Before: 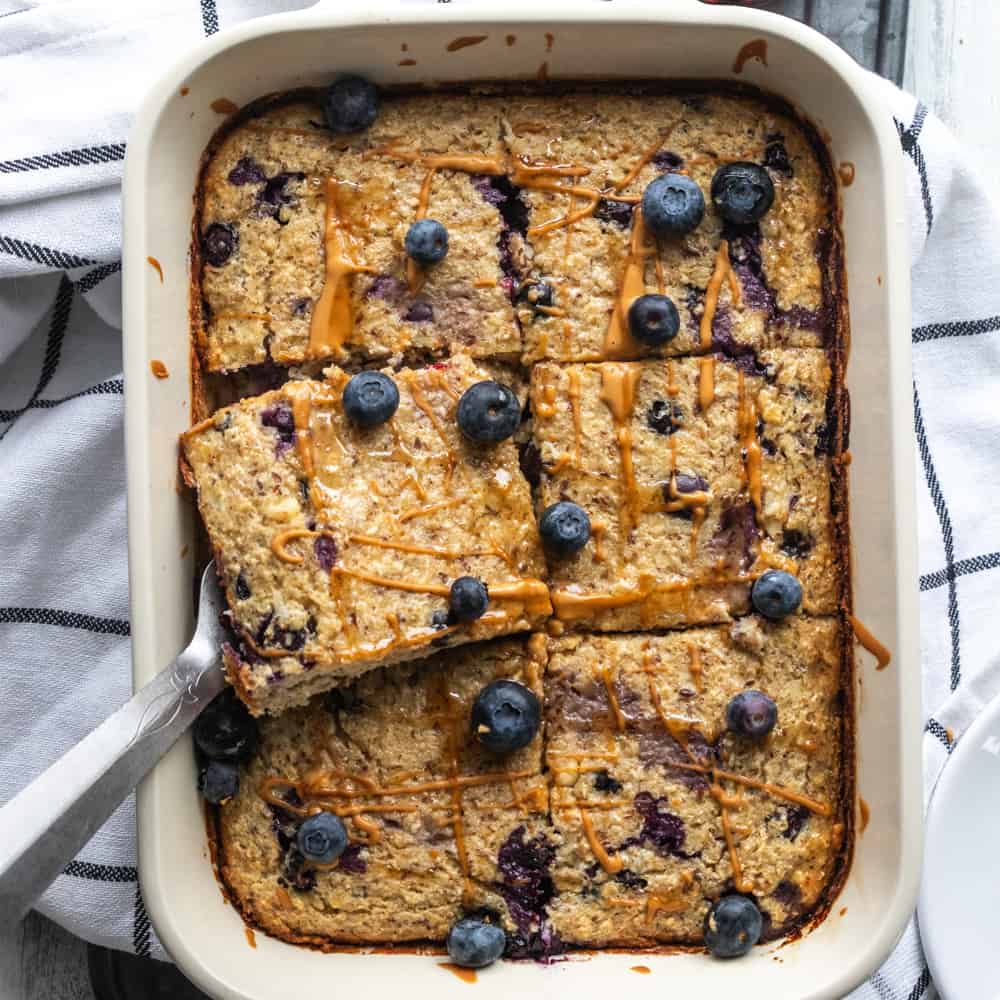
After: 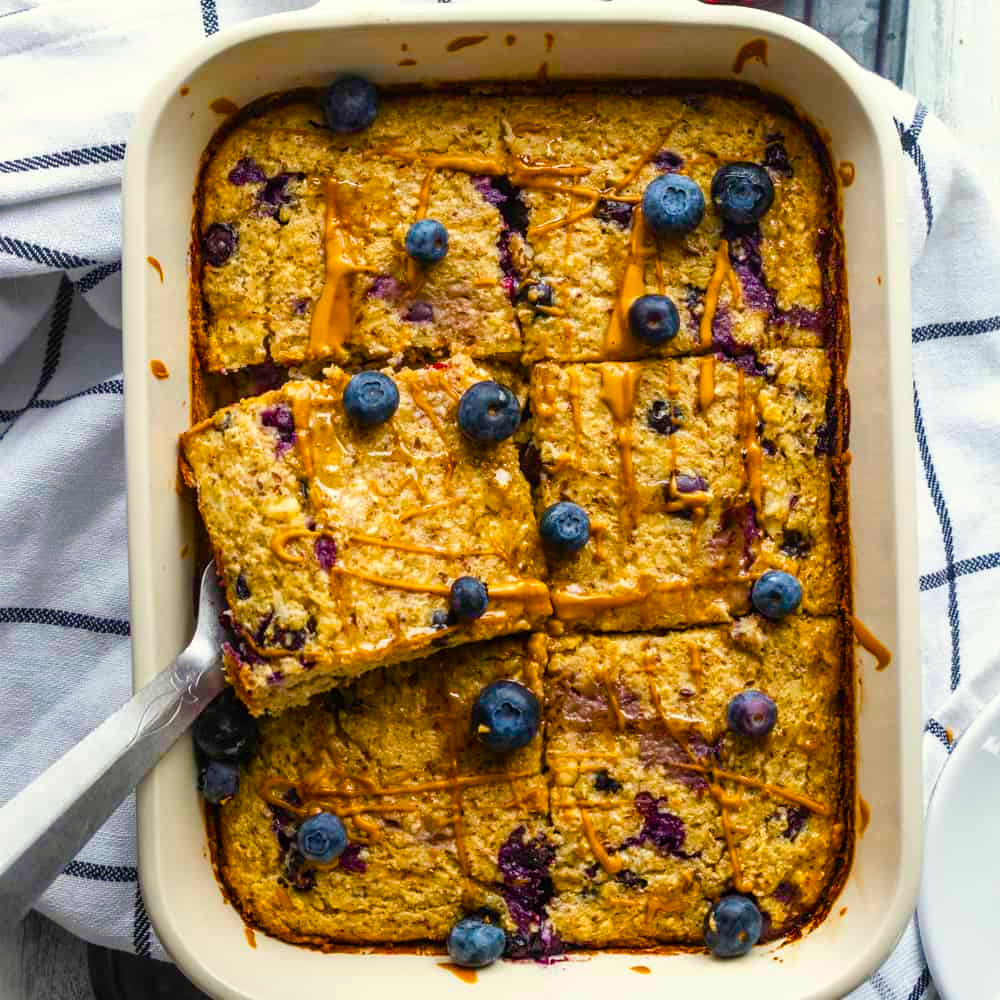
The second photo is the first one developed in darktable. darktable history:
color balance rgb: highlights gain › luminance 5.787%, highlights gain › chroma 2.618%, highlights gain › hue 91.74°, linear chroma grading › global chroma 8.978%, perceptual saturation grading › global saturation 27.284%, perceptual saturation grading › highlights -28.387%, perceptual saturation grading › mid-tones 15.816%, perceptual saturation grading › shadows 32.876%, perceptual brilliance grading › global brilliance -1.466%, perceptual brilliance grading › highlights -0.611%, perceptual brilliance grading › mid-tones -1.265%, perceptual brilliance grading › shadows -0.742%, global vibrance 50.15%
